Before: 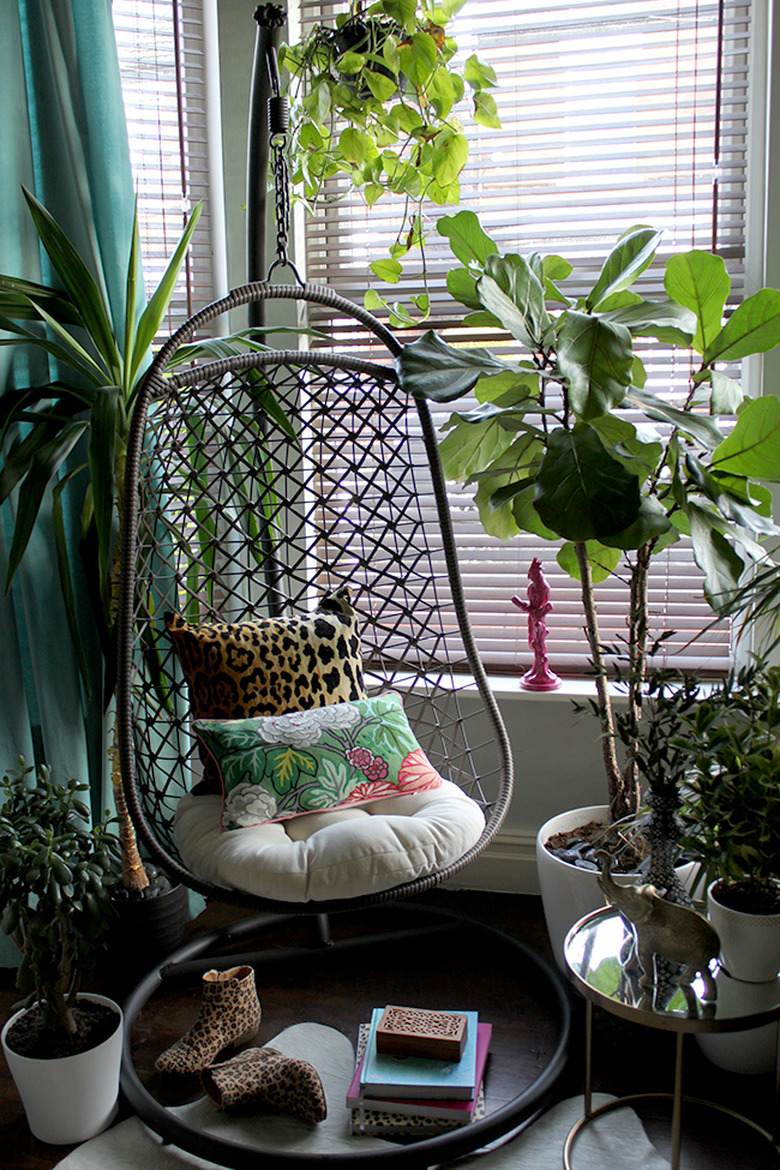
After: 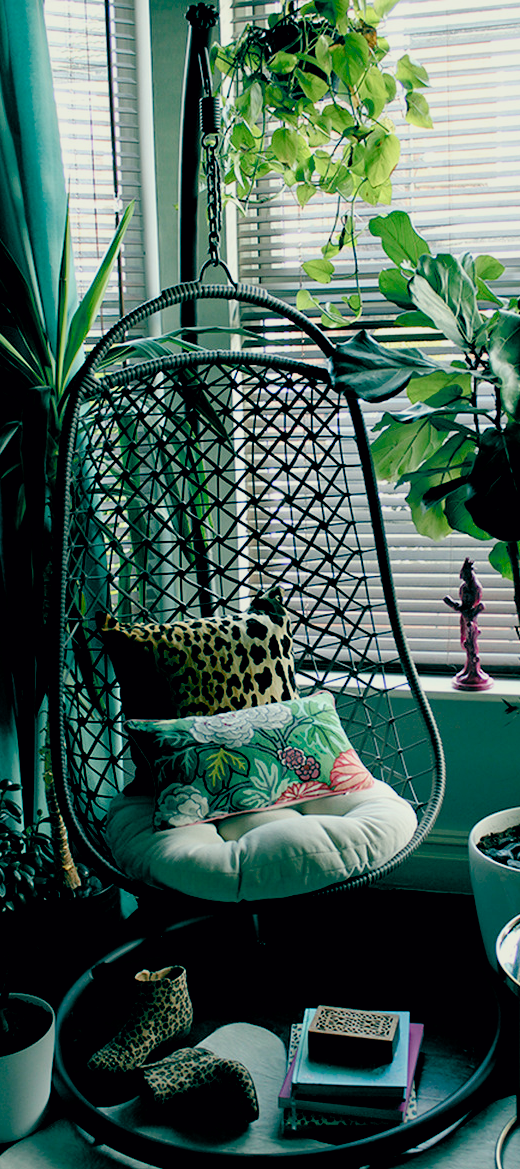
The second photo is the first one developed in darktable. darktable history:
filmic rgb: black relative exposure -8.11 EV, white relative exposure 3.01 EV, hardness 5.37, contrast 1.26, color science v6 (2022)
exposure: black level correction 0.011, compensate exposure bias true, compensate highlight preservation false
shadows and highlights: shadows -20.11, white point adjustment -1.99, highlights -34.81
color balance rgb: highlights gain › chroma 3.015%, highlights gain › hue 75.98°, global offset › luminance -0.53%, global offset › chroma 0.904%, global offset › hue 175.02°, linear chroma grading › shadows -3.639%, linear chroma grading › highlights -3.194%, perceptual saturation grading › global saturation 20%, perceptual saturation grading › highlights -48.915%, perceptual saturation grading › shadows 25.26%, global vibrance 14.882%
crop and rotate: left 8.808%, right 24.474%
